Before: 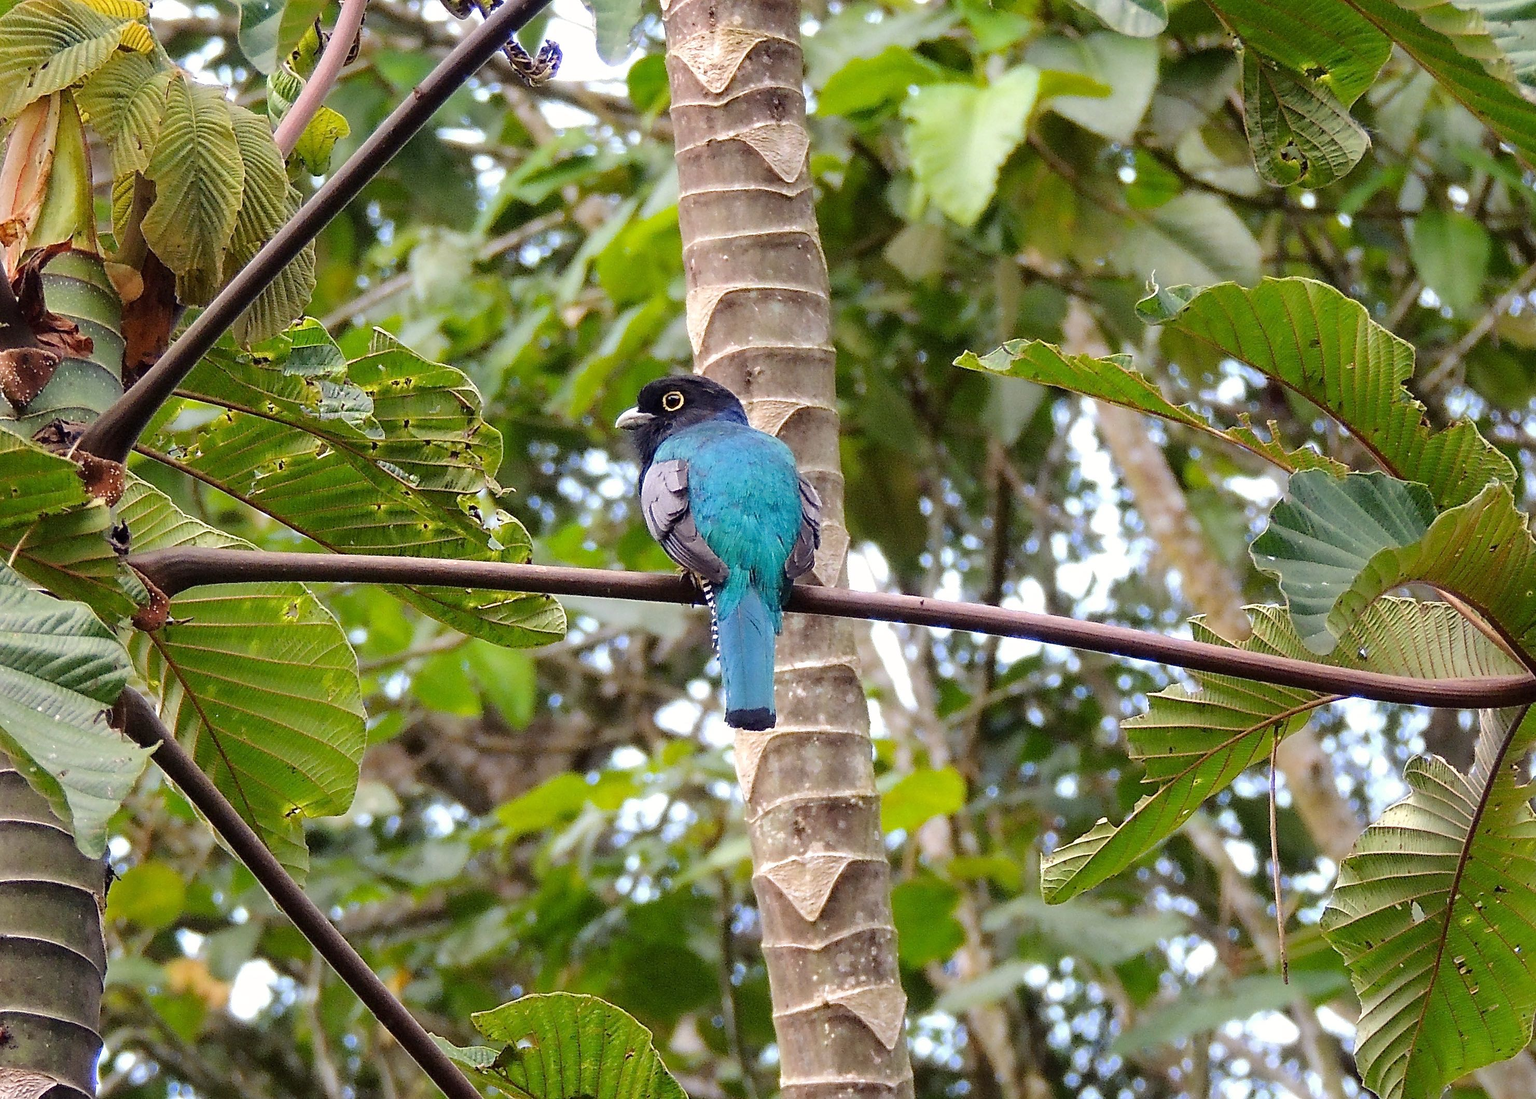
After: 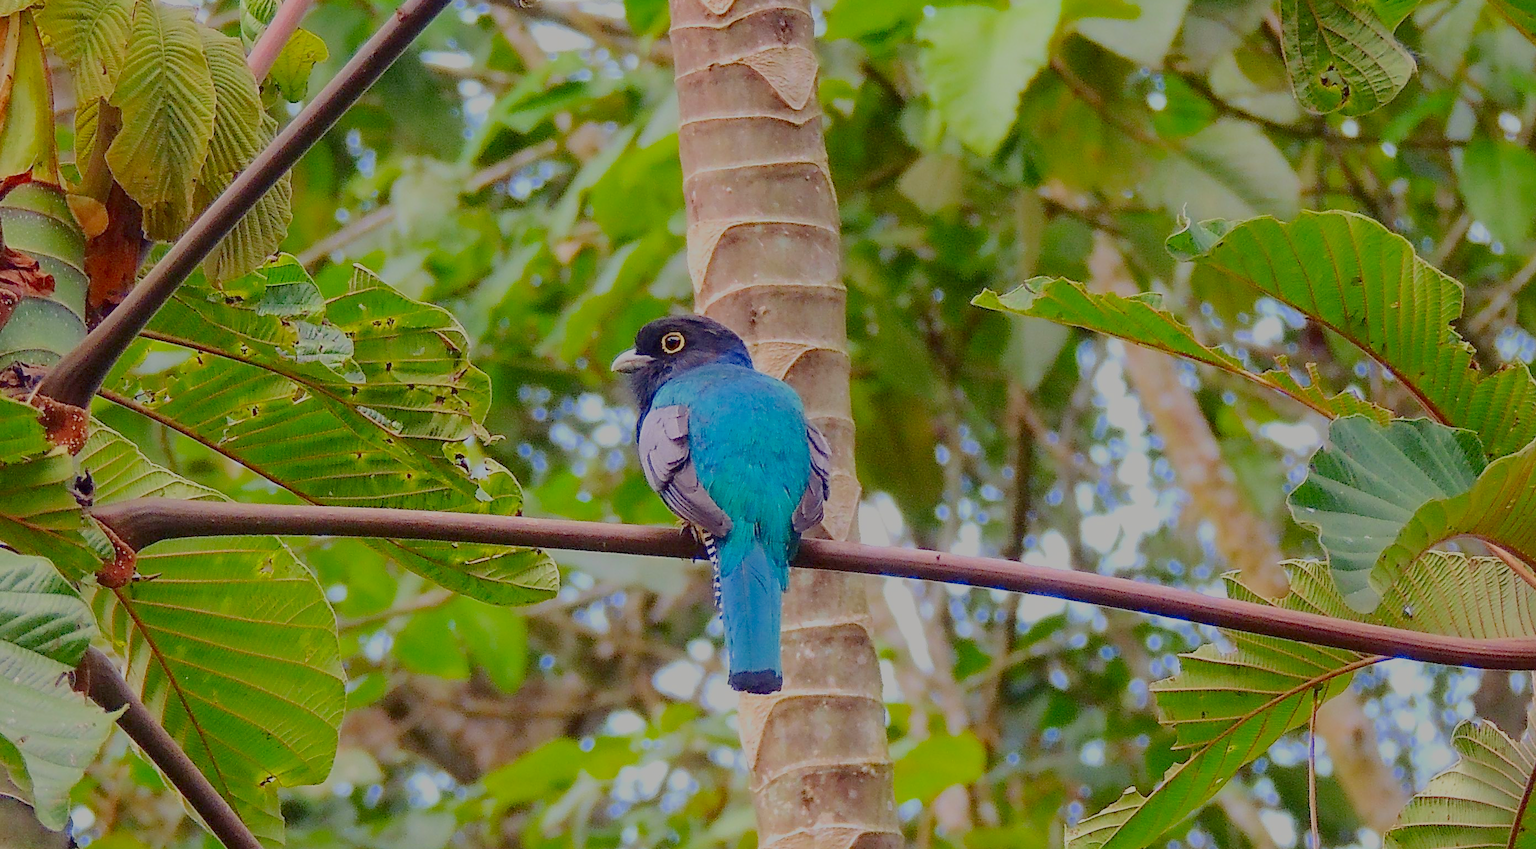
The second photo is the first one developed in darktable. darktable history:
contrast brightness saturation: contrast 0.16, saturation 0.32
filmic rgb: black relative exposure -14 EV, white relative exposure 8 EV, threshold 3 EV, hardness 3.74, latitude 50%, contrast 0.5, color science v5 (2021), contrast in shadows safe, contrast in highlights safe, enable highlight reconstruction true
crop: left 2.737%, top 7.287%, right 3.421%, bottom 20.179%
